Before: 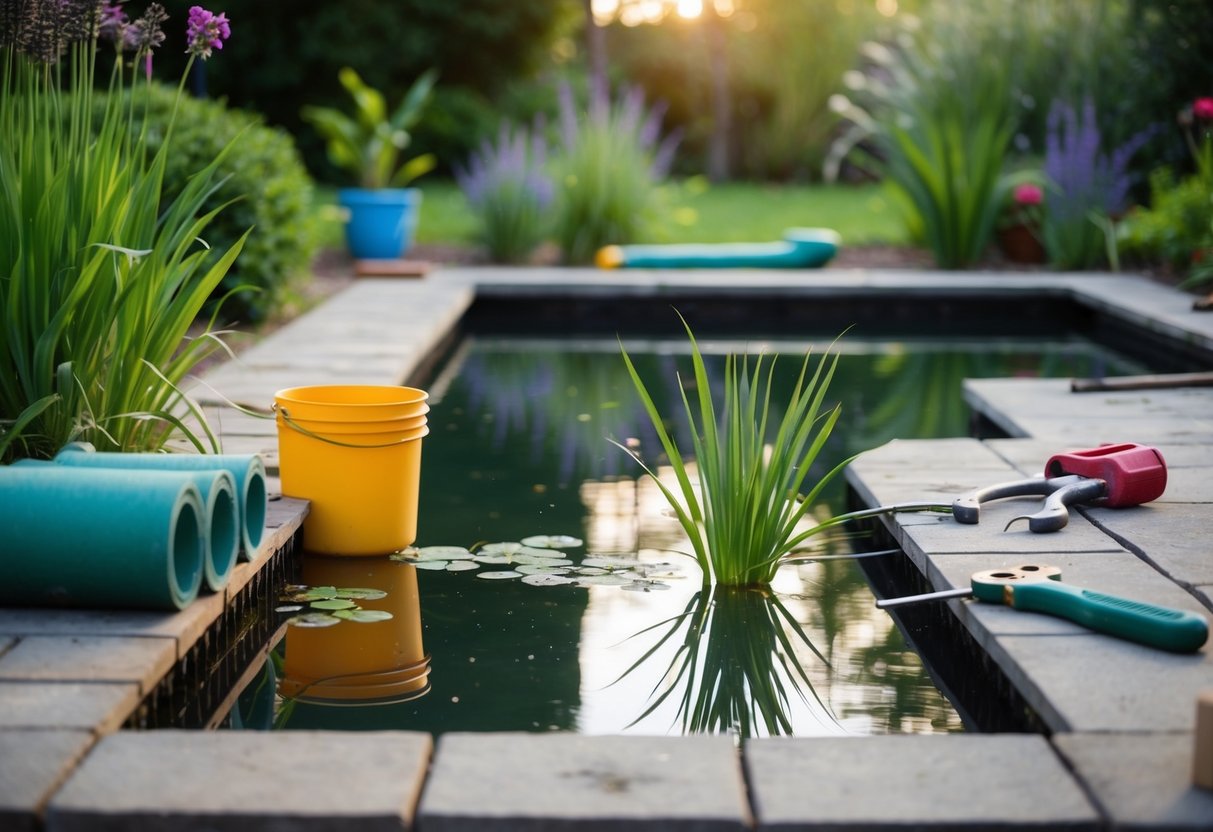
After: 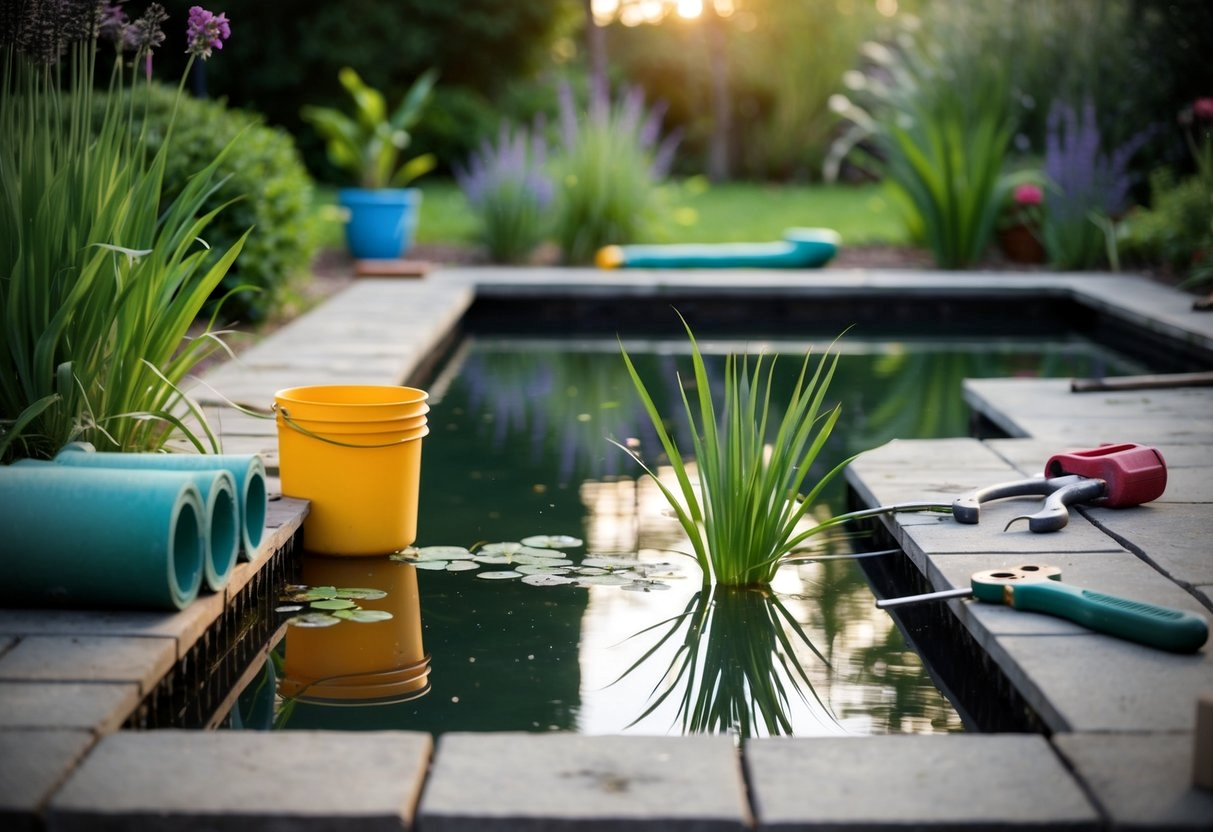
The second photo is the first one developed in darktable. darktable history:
contrast equalizer: octaves 7, y [[0.509, 0.517, 0.523, 0.523, 0.517, 0.509], [0.5 ×6], [0.5 ×6], [0 ×6], [0 ×6]]
vignetting: fall-off start 74.02%, brightness -0.793
